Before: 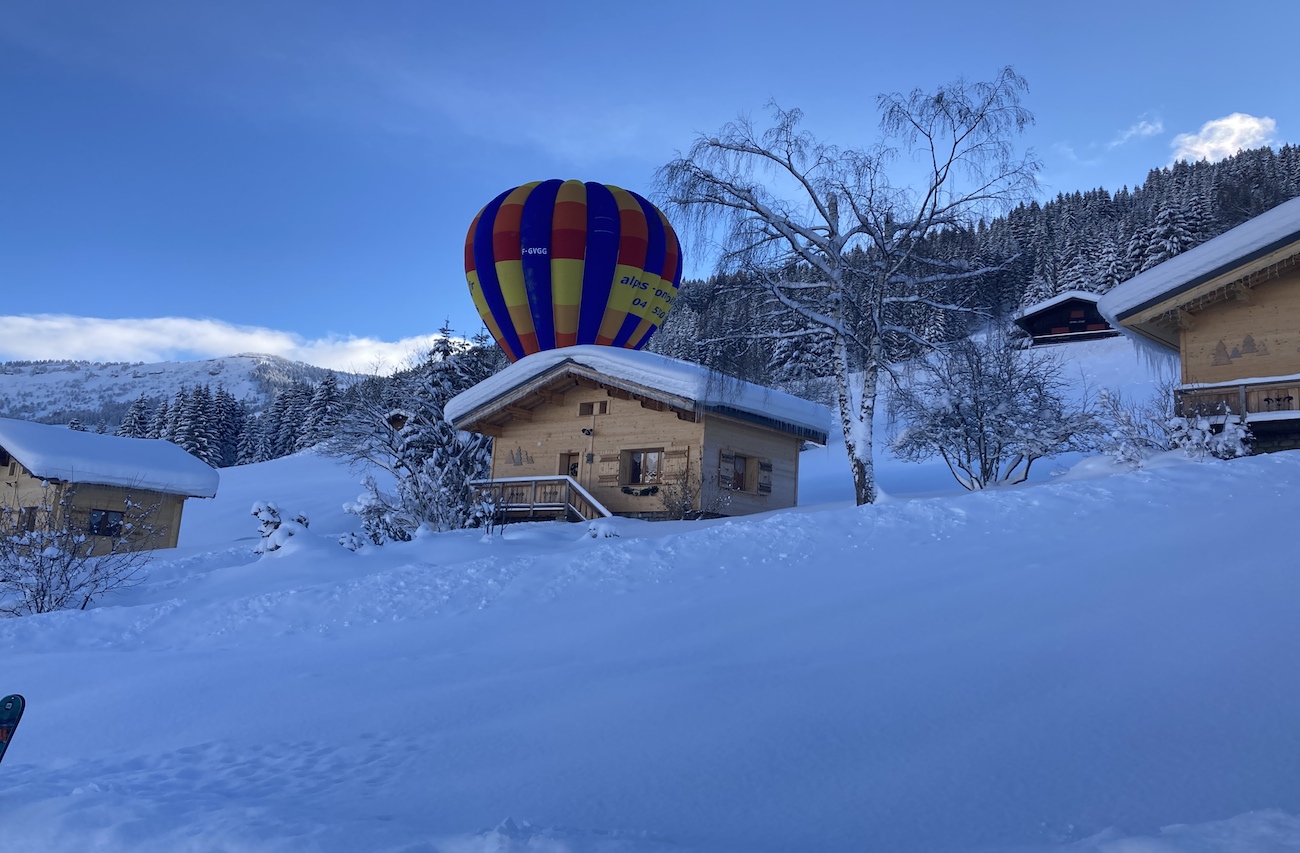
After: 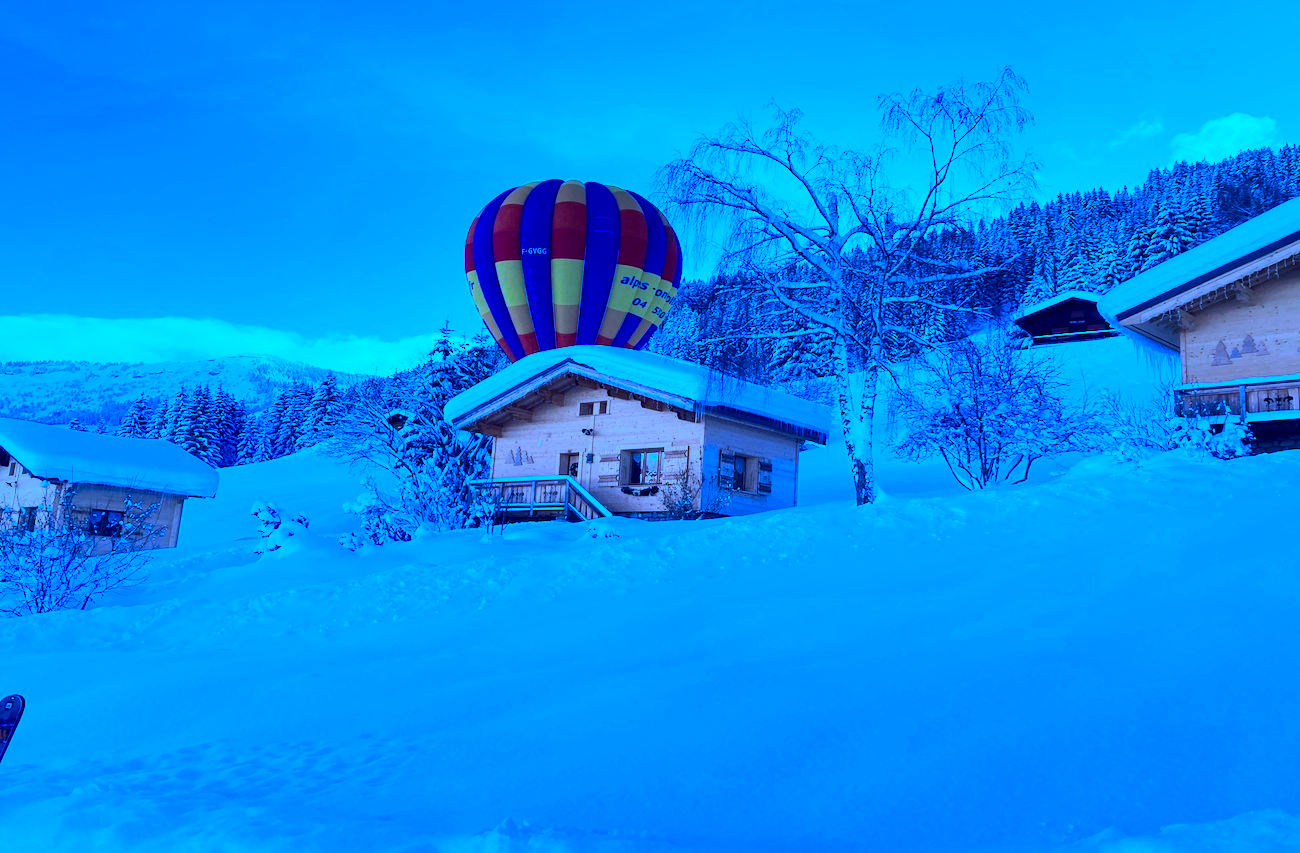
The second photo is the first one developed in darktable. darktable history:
contrast brightness saturation: contrast 0.24, brightness 0.26, saturation 0.39
white balance: red 0.766, blue 1.537
color balance rgb: perceptual saturation grading › global saturation 25%, global vibrance 20%
exposure: exposure 0.078 EV, compensate highlight preservation false
tone curve: curves: ch0 [(0, 0) (0.049, 0.01) (0.154, 0.081) (0.491, 0.56) (0.739, 0.794) (0.992, 0.937)]; ch1 [(0, 0) (0.172, 0.123) (0.317, 0.272) (0.401, 0.422) (0.499, 0.497) (0.531, 0.54) (0.615, 0.603) (0.741, 0.783) (1, 1)]; ch2 [(0, 0) (0.411, 0.424) (0.462, 0.464) (0.502, 0.489) (0.544, 0.551) (0.686, 0.638) (1, 1)], color space Lab, independent channels, preserve colors none
